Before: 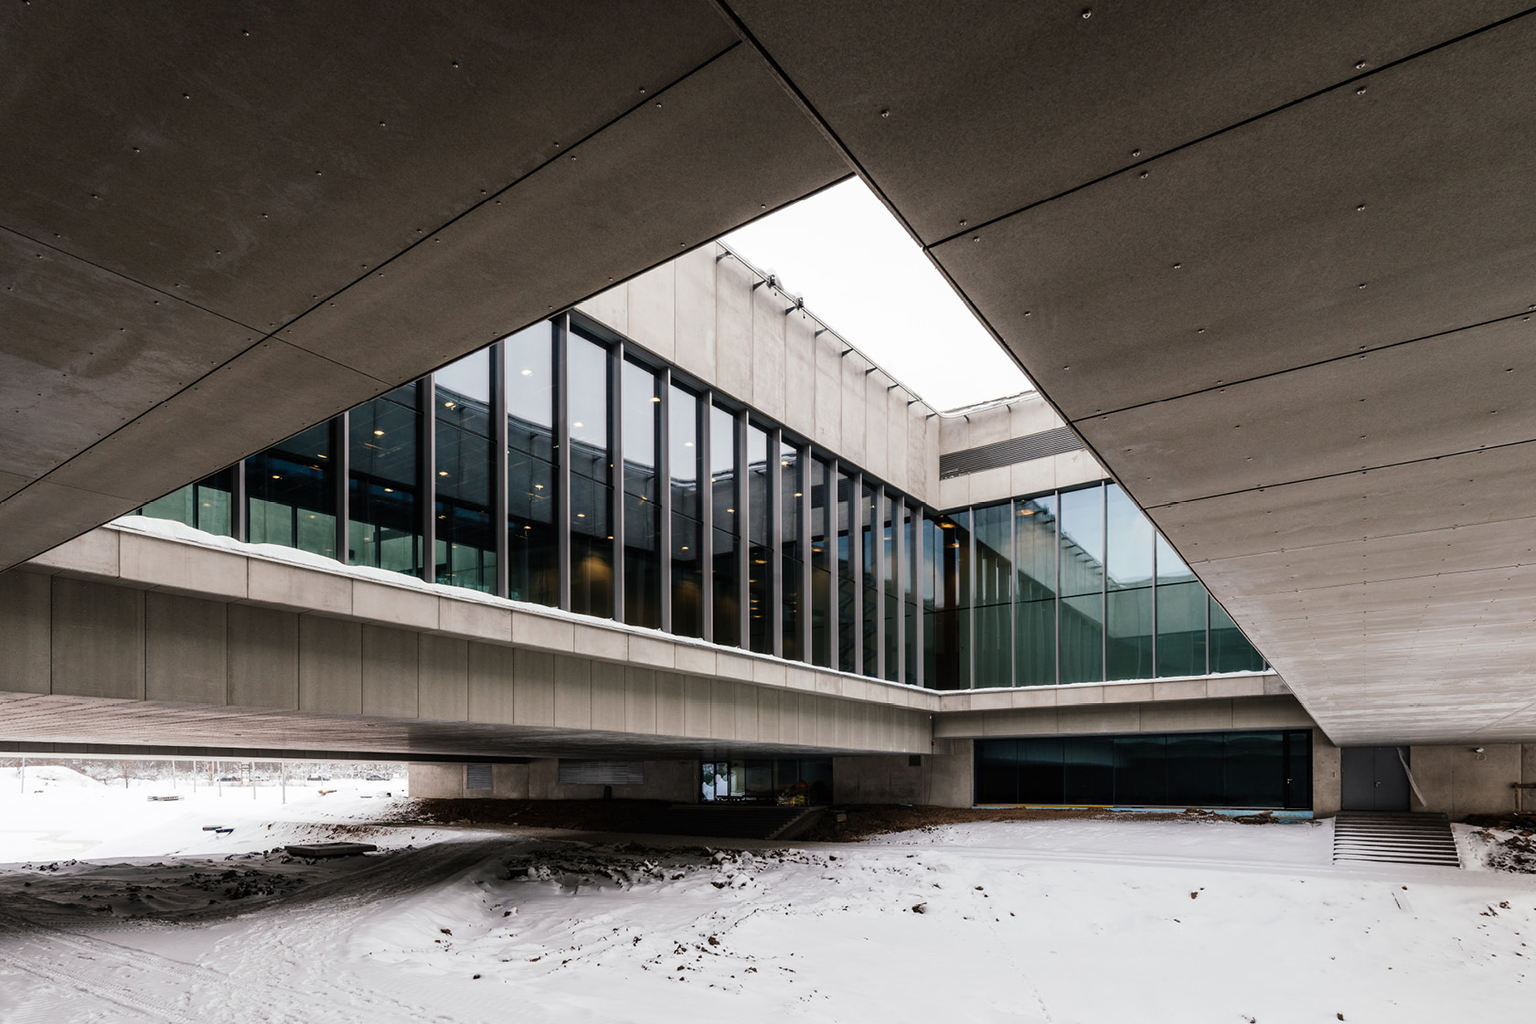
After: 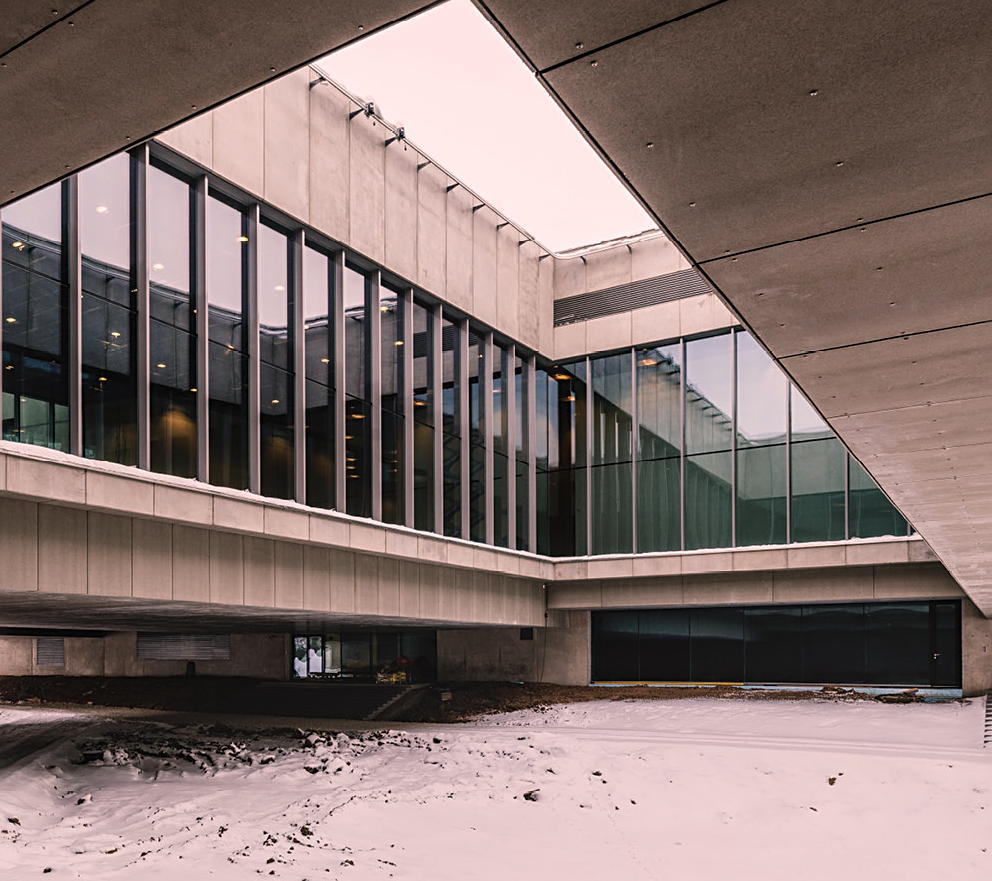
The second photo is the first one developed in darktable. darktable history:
crop and rotate: left 28.256%, top 17.734%, right 12.656%, bottom 3.573%
local contrast: detail 110%
sharpen: radius 2.529, amount 0.323
color correction: highlights a* 12.23, highlights b* 5.41
